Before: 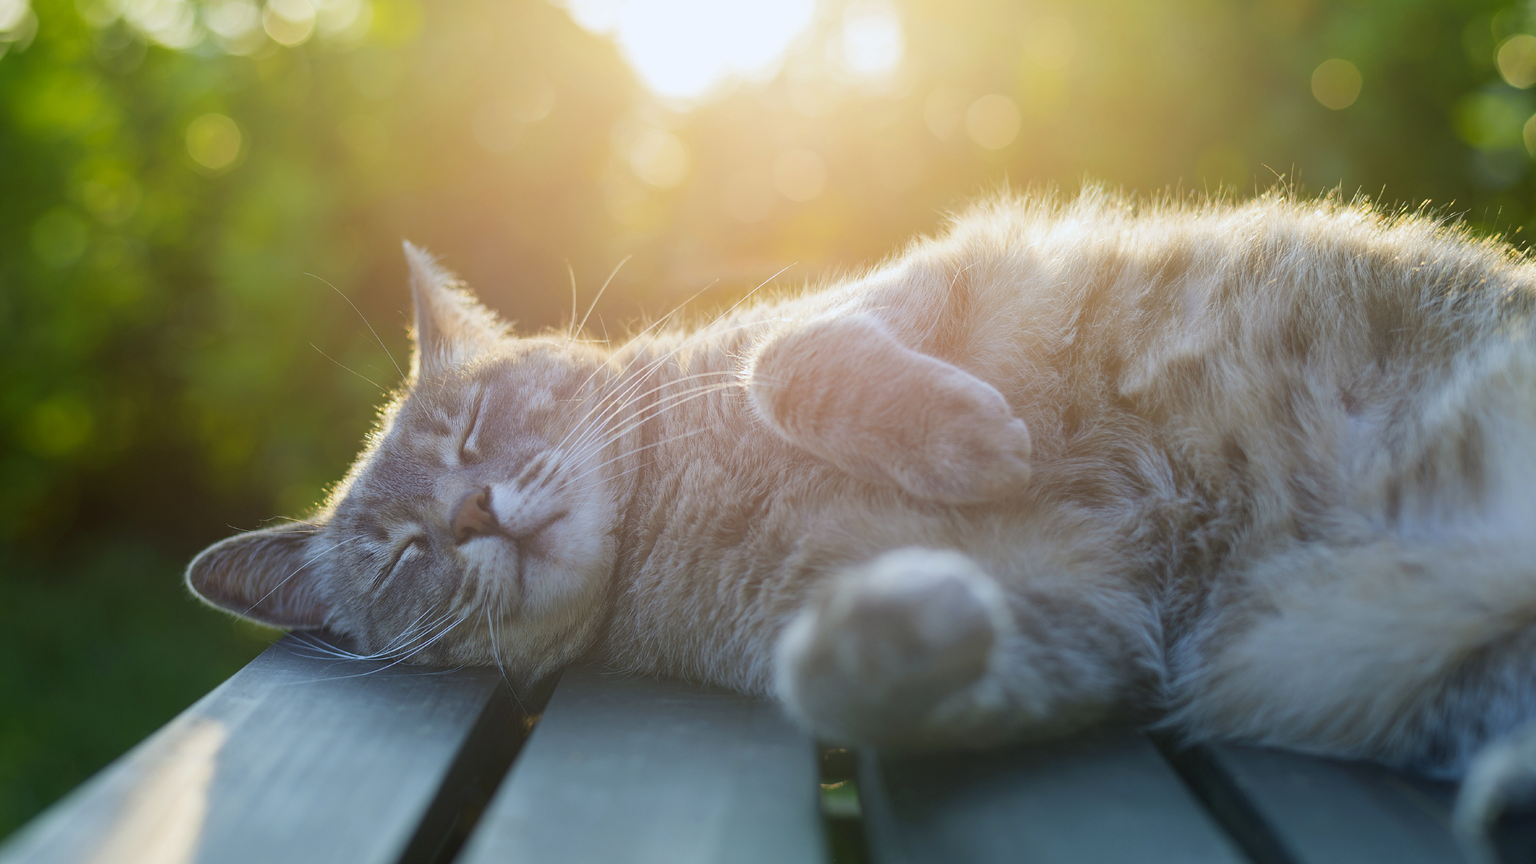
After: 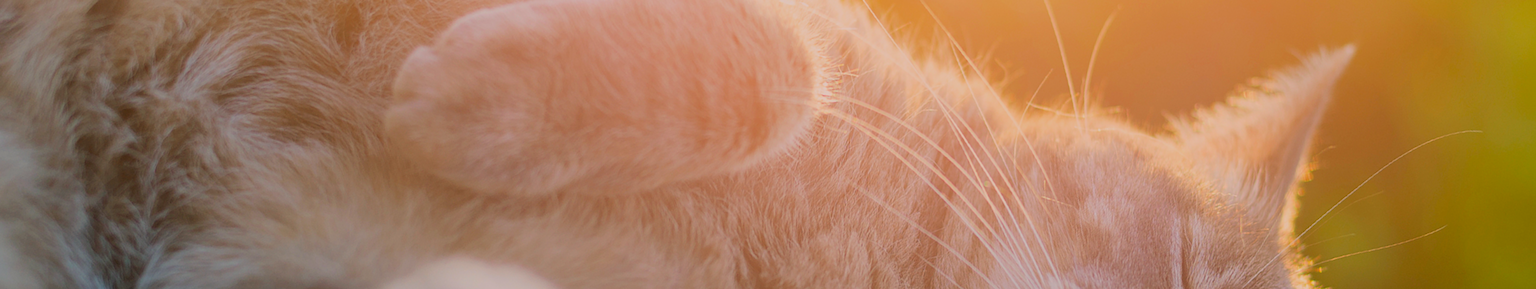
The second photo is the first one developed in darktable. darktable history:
filmic rgb: black relative exposure -7.15 EV, white relative exposure 5.36 EV, hardness 3.02, color science v6 (2022)
tone equalizer: on, module defaults
color balance rgb: shadows lift › luminance -5%, shadows lift › chroma 1.1%, shadows lift › hue 219°, power › luminance 10%, power › chroma 2.83%, power › hue 60°, highlights gain › chroma 4.52%, highlights gain › hue 33.33°, saturation formula JzAzBz (2021)
crop and rotate: angle 16.12°, top 30.835%, bottom 35.653%
